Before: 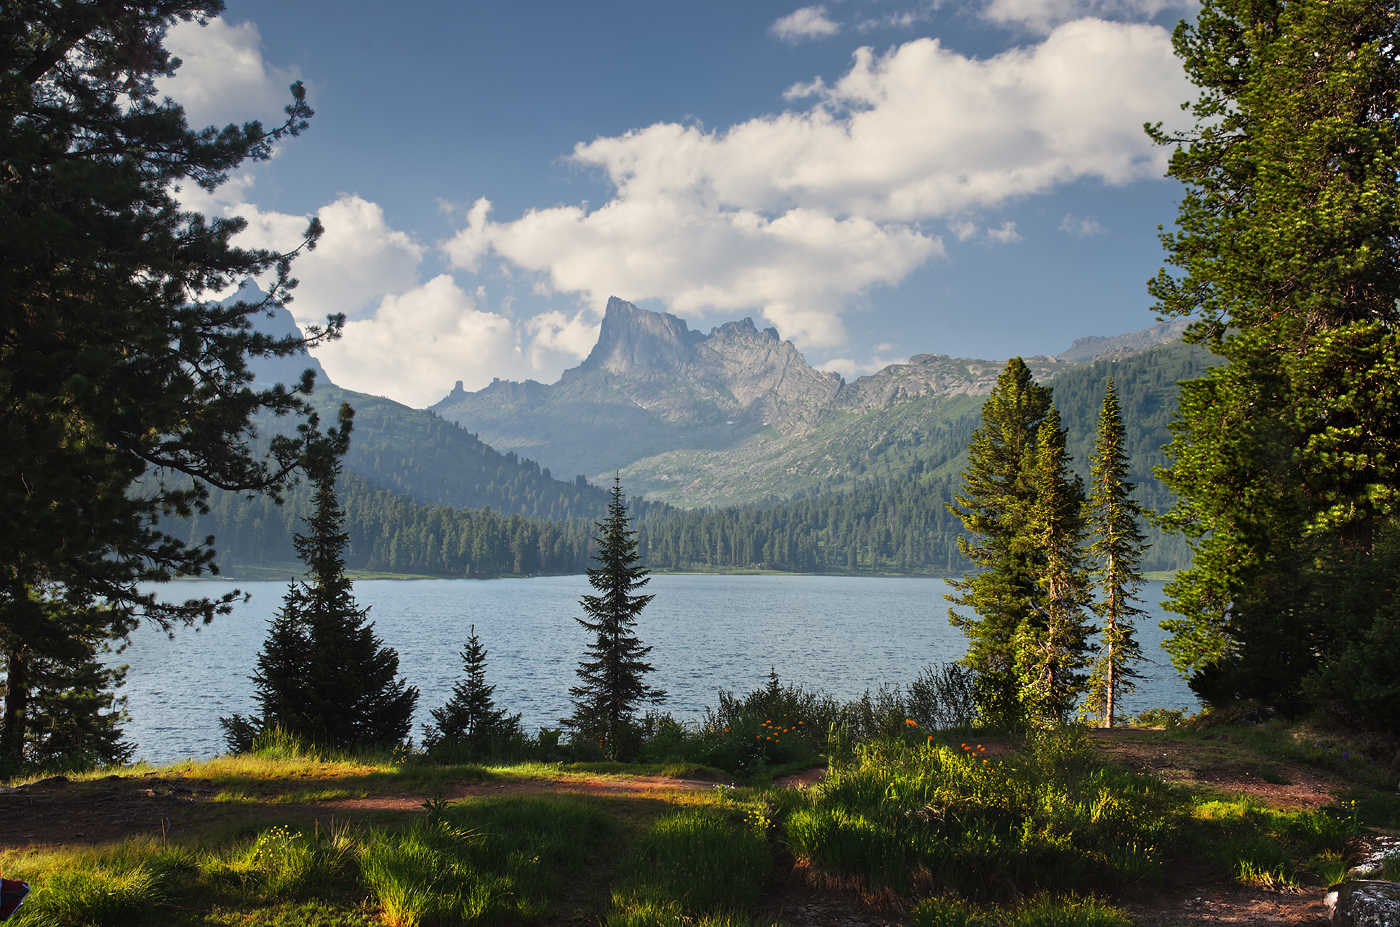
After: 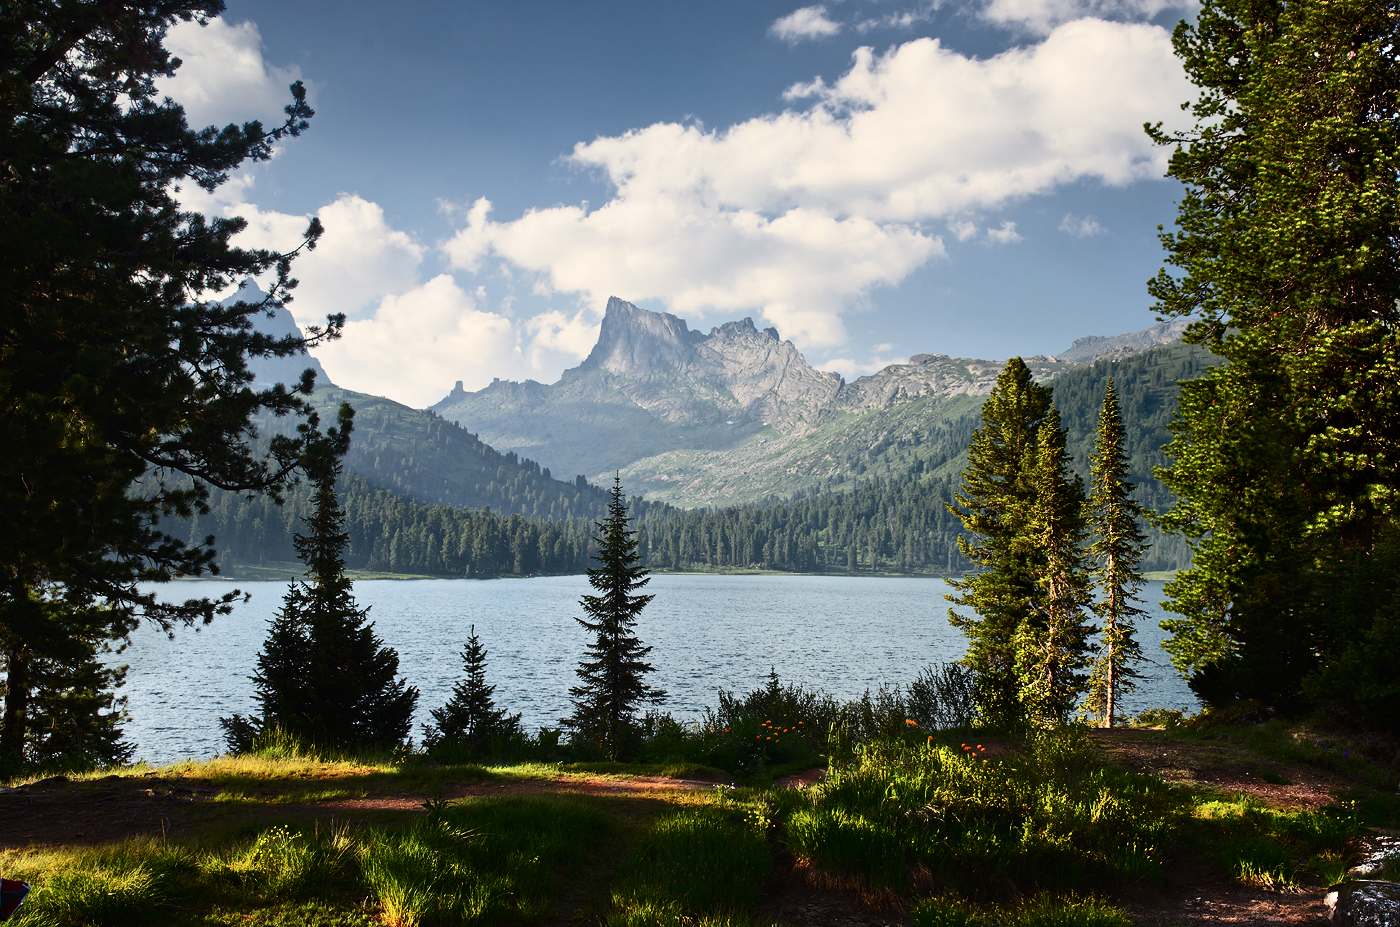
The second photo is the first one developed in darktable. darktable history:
white balance: emerald 1
contrast brightness saturation: contrast 0.28
